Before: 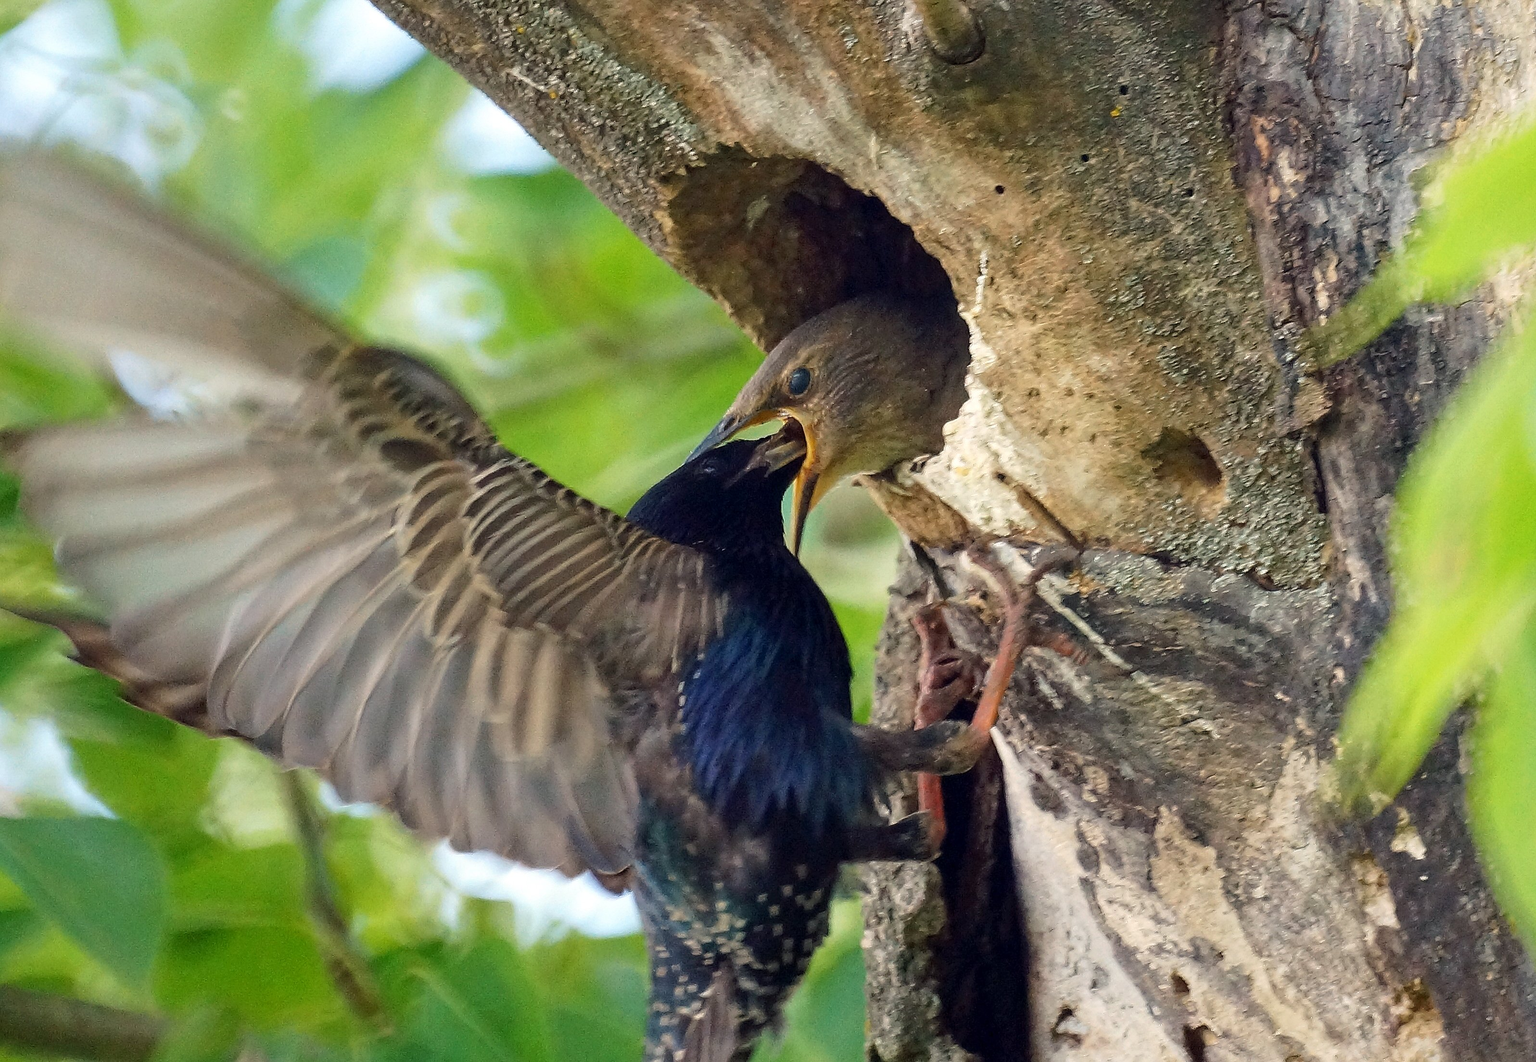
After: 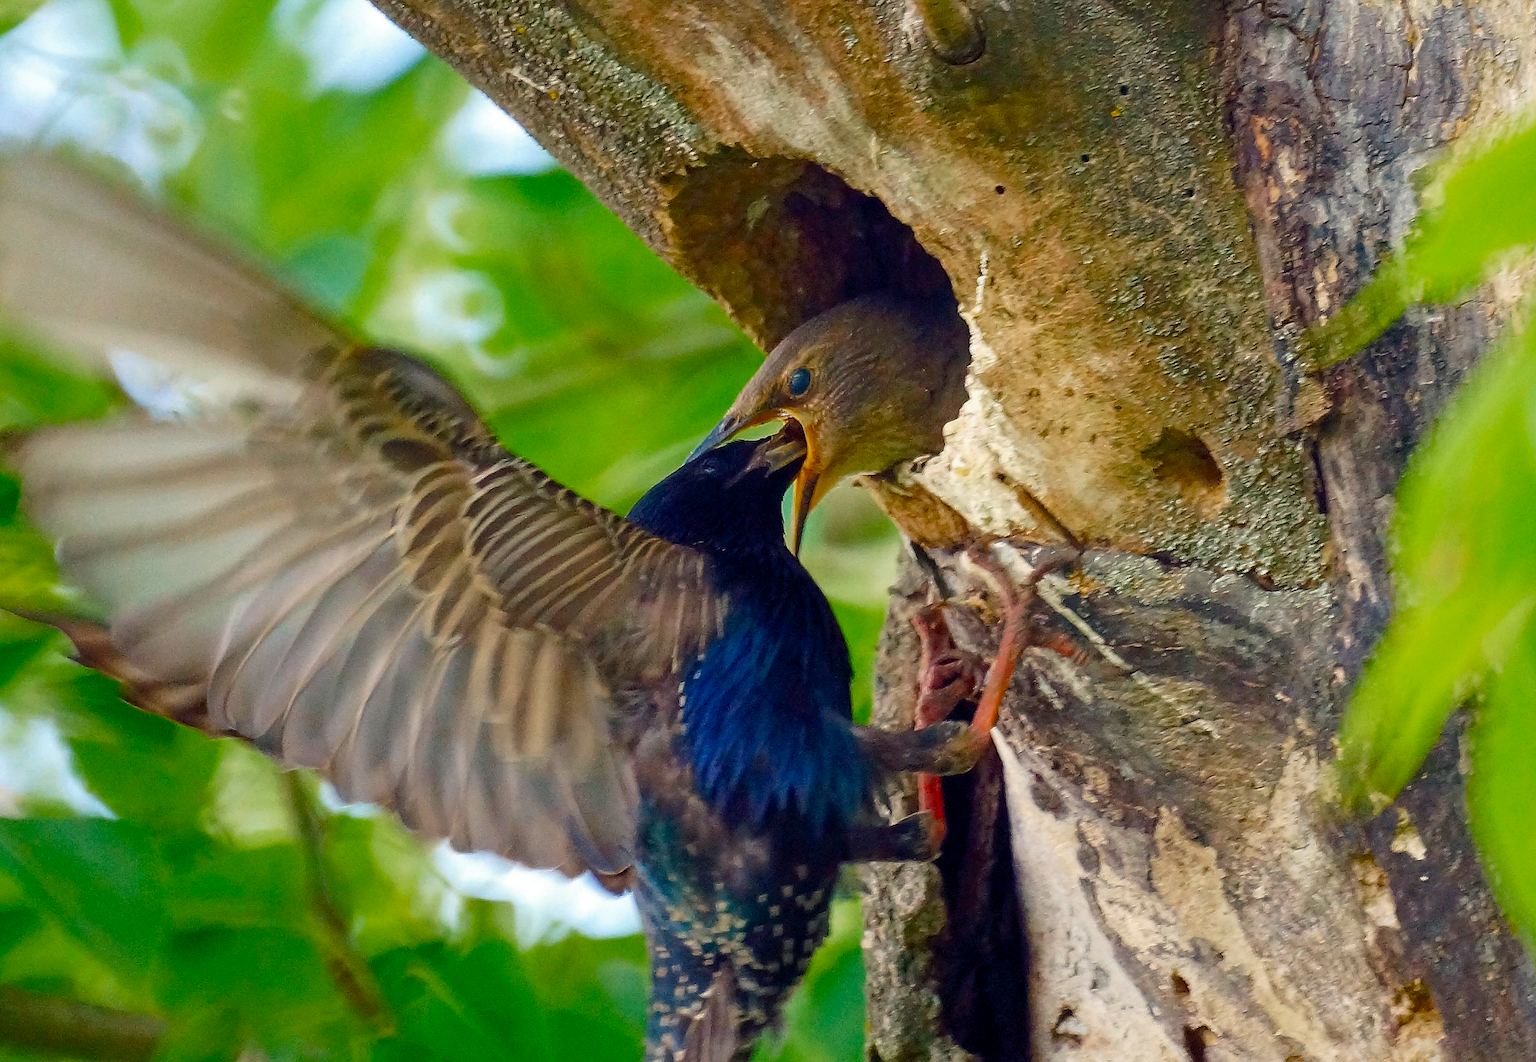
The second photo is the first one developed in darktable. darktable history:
color balance rgb: perceptual saturation grading › global saturation 20%, perceptual saturation grading › highlights -25.131%, perceptual saturation grading › shadows 24.552%
color zones: curves: ch0 [(0, 0.425) (0.143, 0.422) (0.286, 0.42) (0.429, 0.419) (0.571, 0.419) (0.714, 0.42) (0.857, 0.422) (1, 0.425)]; ch1 [(0, 0.666) (0.143, 0.669) (0.286, 0.671) (0.429, 0.67) (0.571, 0.67) (0.714, 0.67) (0.857, 0.67) (1, 0.666)]
